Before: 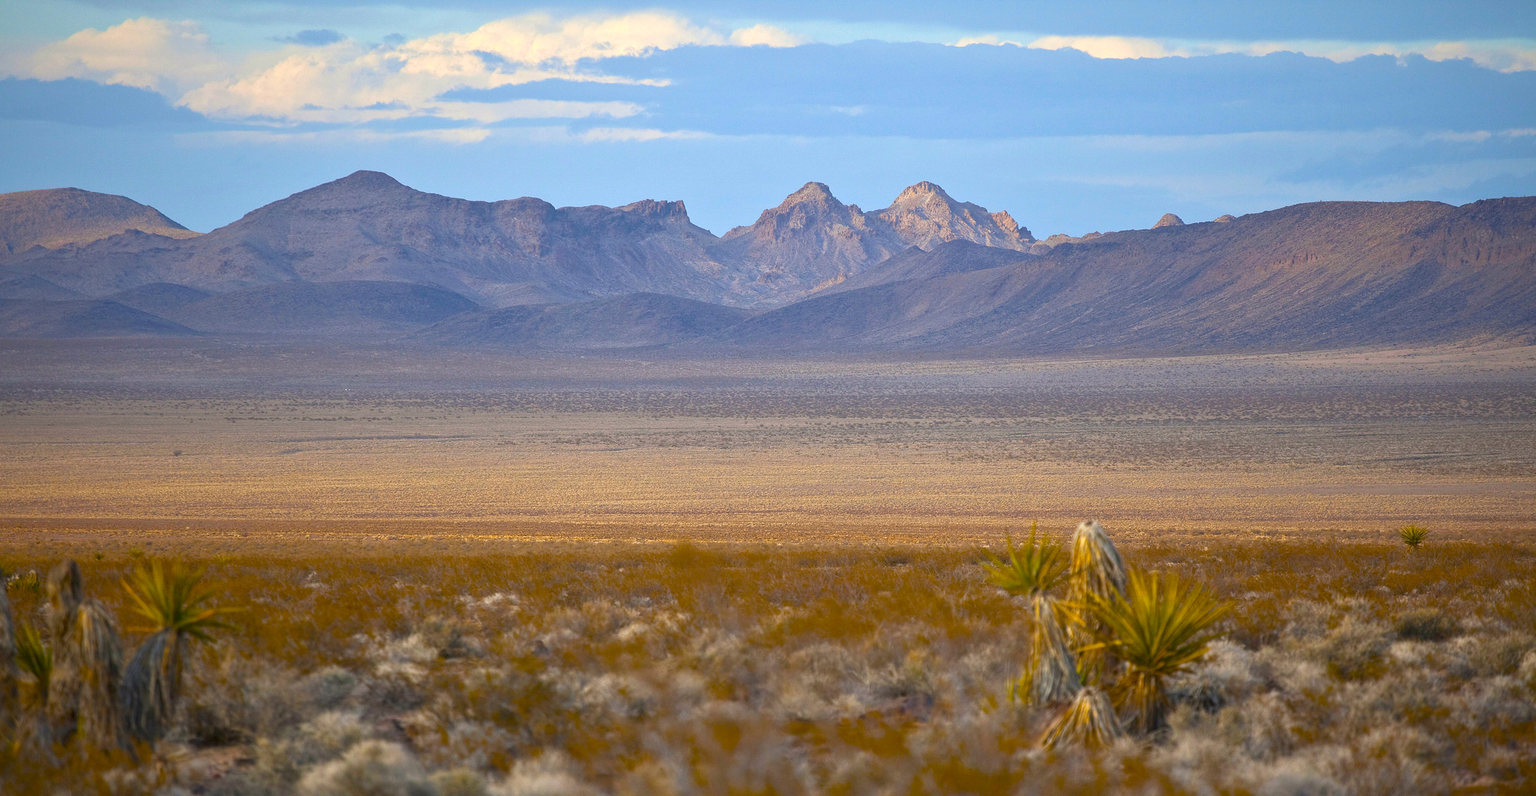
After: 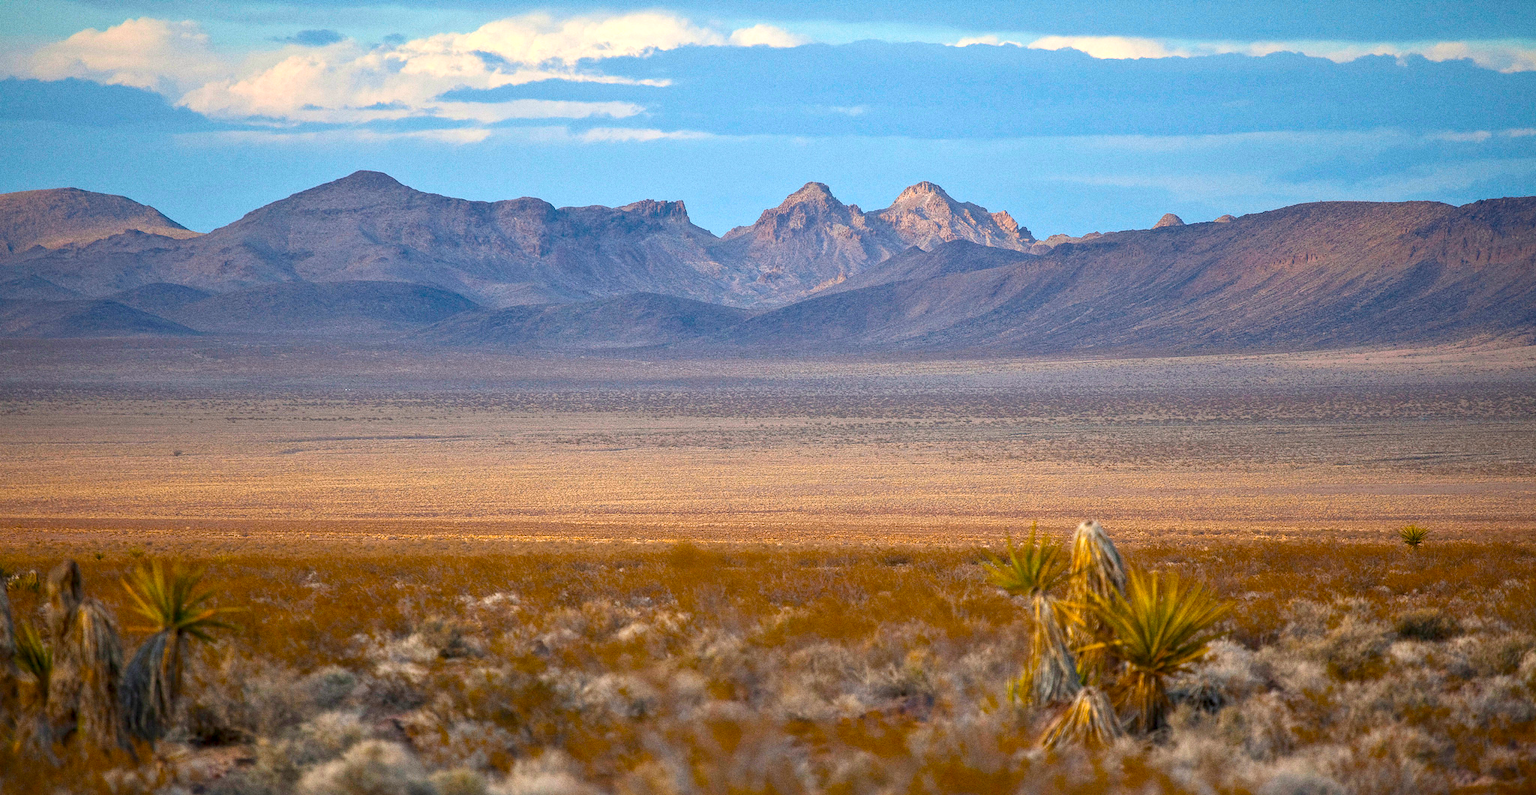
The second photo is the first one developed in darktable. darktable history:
grain: coarseness 3.21 ISO
local contrast: on, module defaults
